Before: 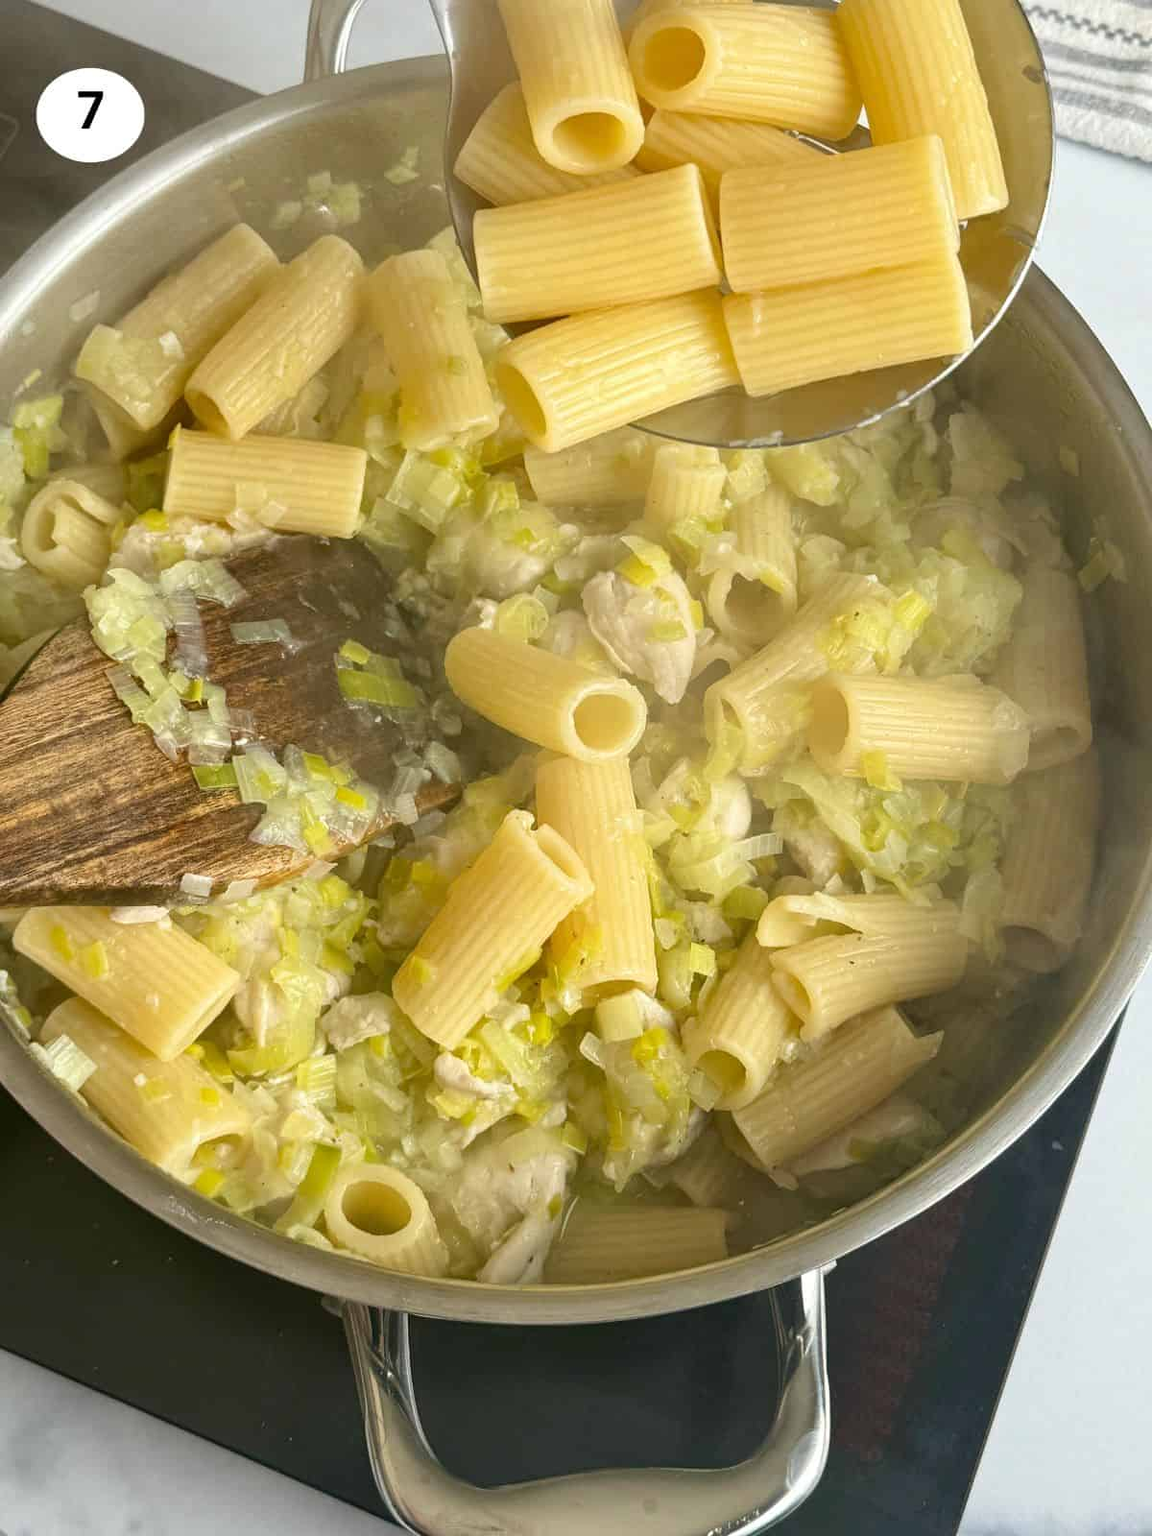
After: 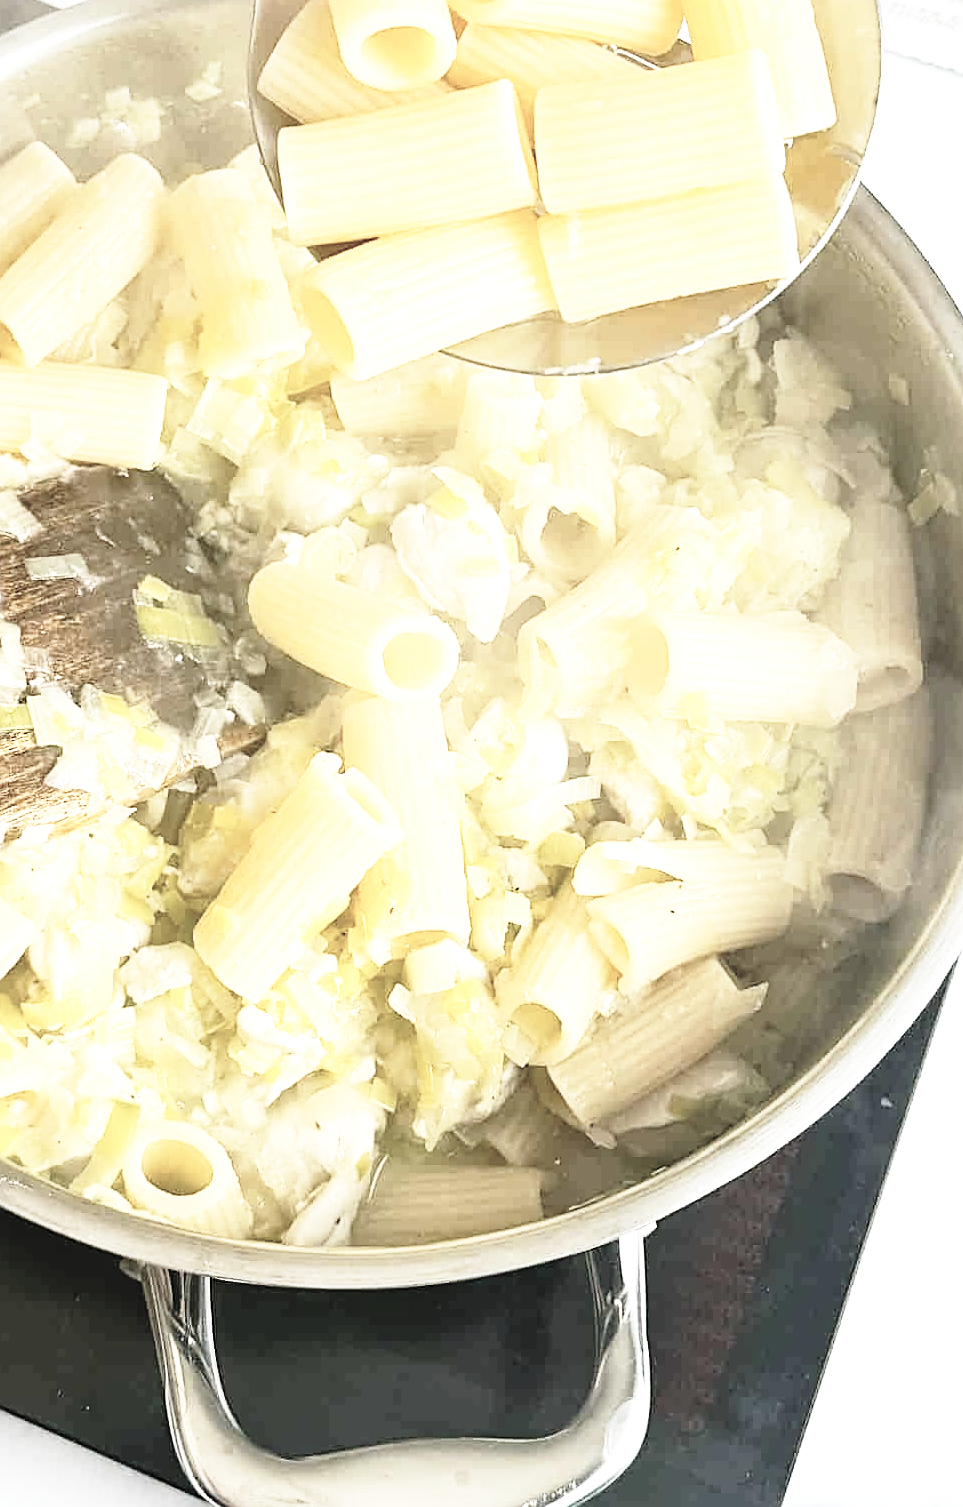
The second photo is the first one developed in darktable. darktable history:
base curve: curves: ch0 [(0, 0) (0.012, 0.01) (0.073, 0.168) (0.31, 0.711) (0.645, 0.957) (1, 1)], preserve colors none
sharpen: on, module defaults
tone equalizer: -8 EV -0.75 EV, -7 EV -0.7 EV, -6 EV -0.6 EV, -5 EV -0.4 EV, -3 EV 0.4 EV, -2 EV 0.6 EV, -1 EV 0.7 EV, +0 EV 0.75 EV, edges refinement/feathering 500, mask exposure compensation -1.57 EV, preserve details no
crop and rotate: left 17.959%, top 5.771%, right 1.742%
contrast brightness saturation: brightness 0.18, saturation -0.5
